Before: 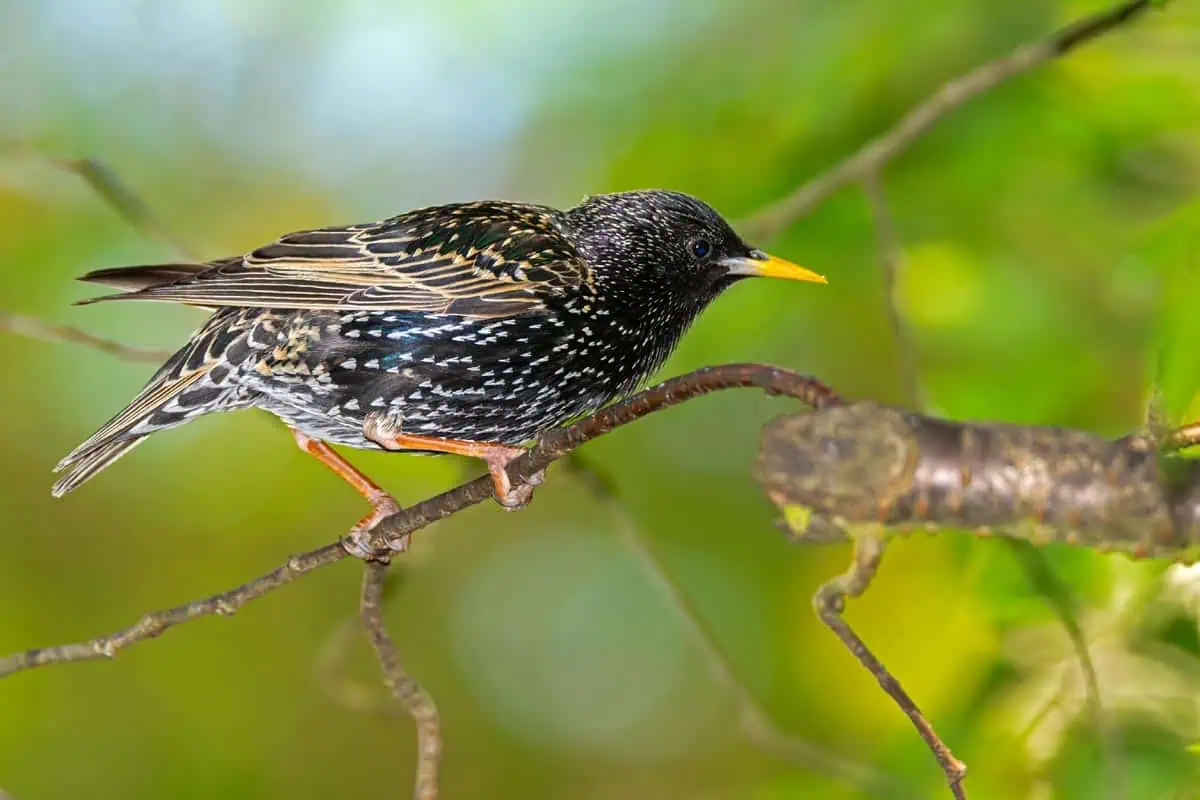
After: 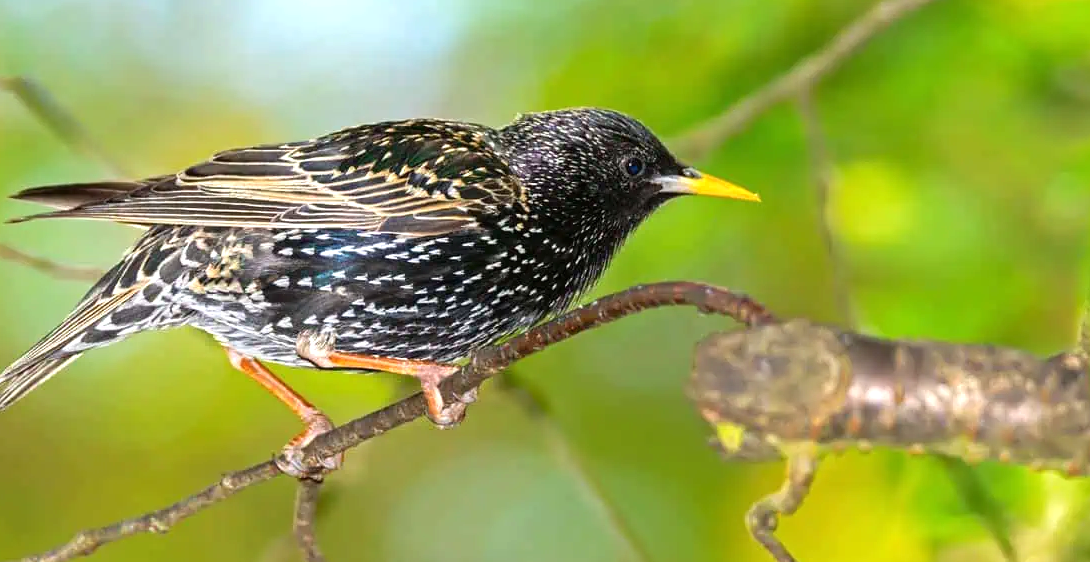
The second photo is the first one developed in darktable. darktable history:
exposure: black level correction 0, exposure 0.5 EV, compensate highlight preservation false
crop: left 5.596%, top 10.314%, right 3.534%, bottom 19.395%
